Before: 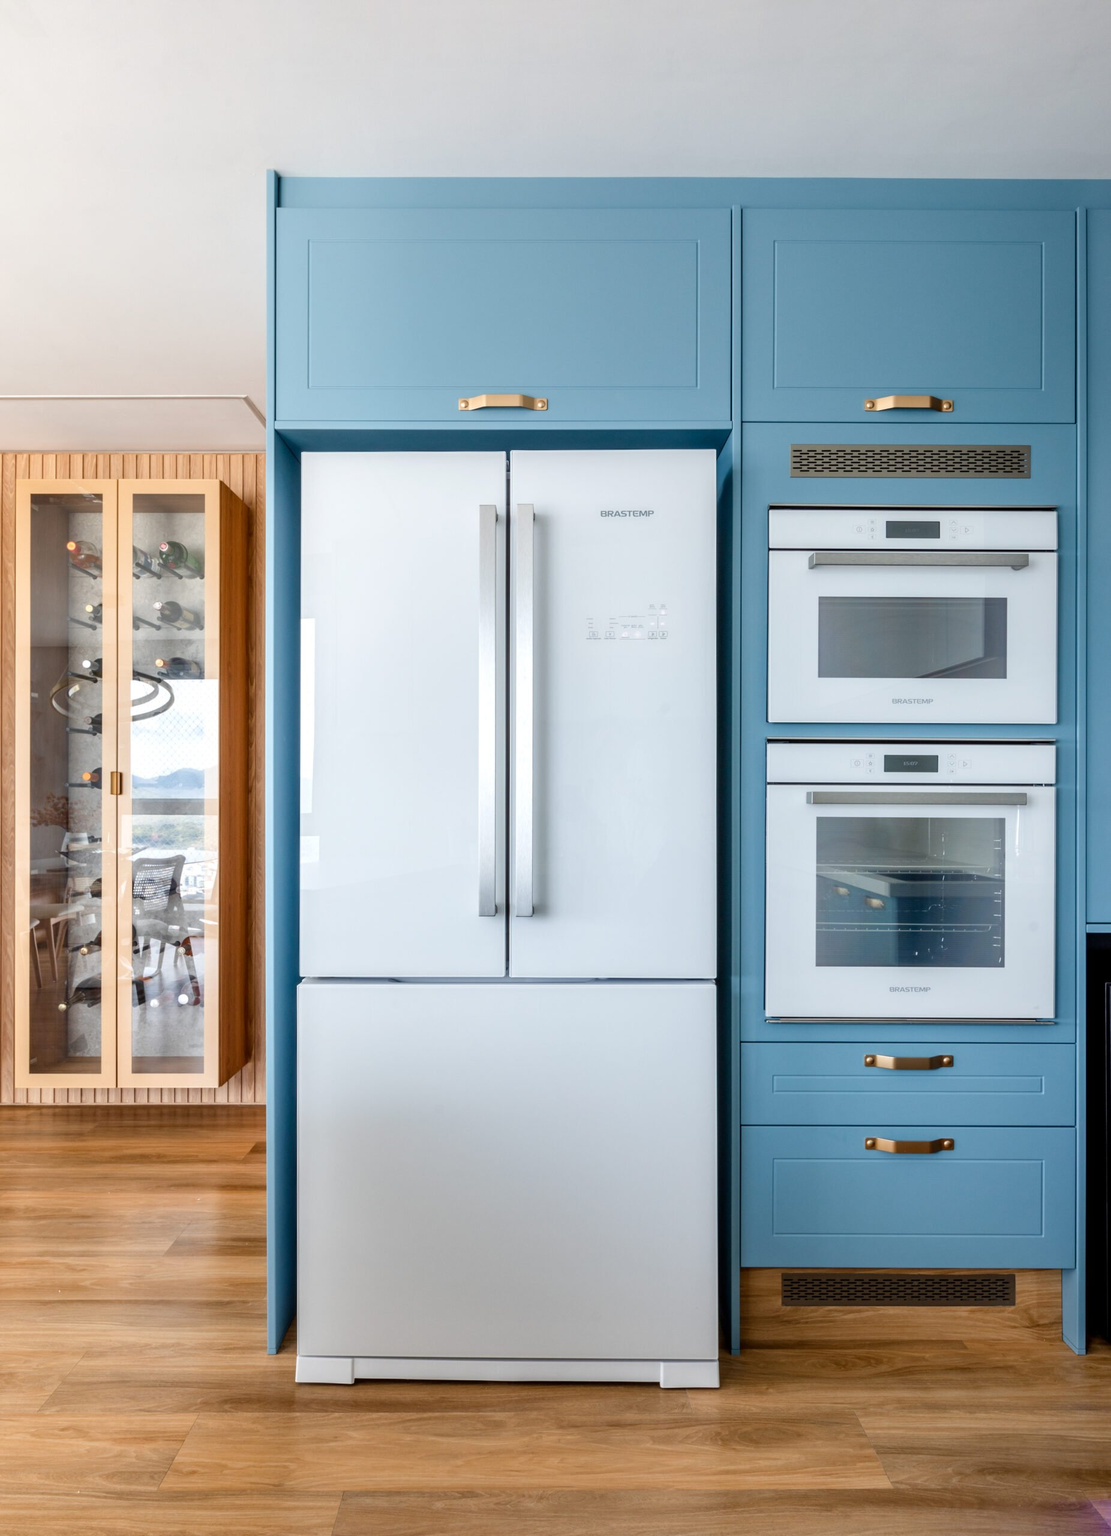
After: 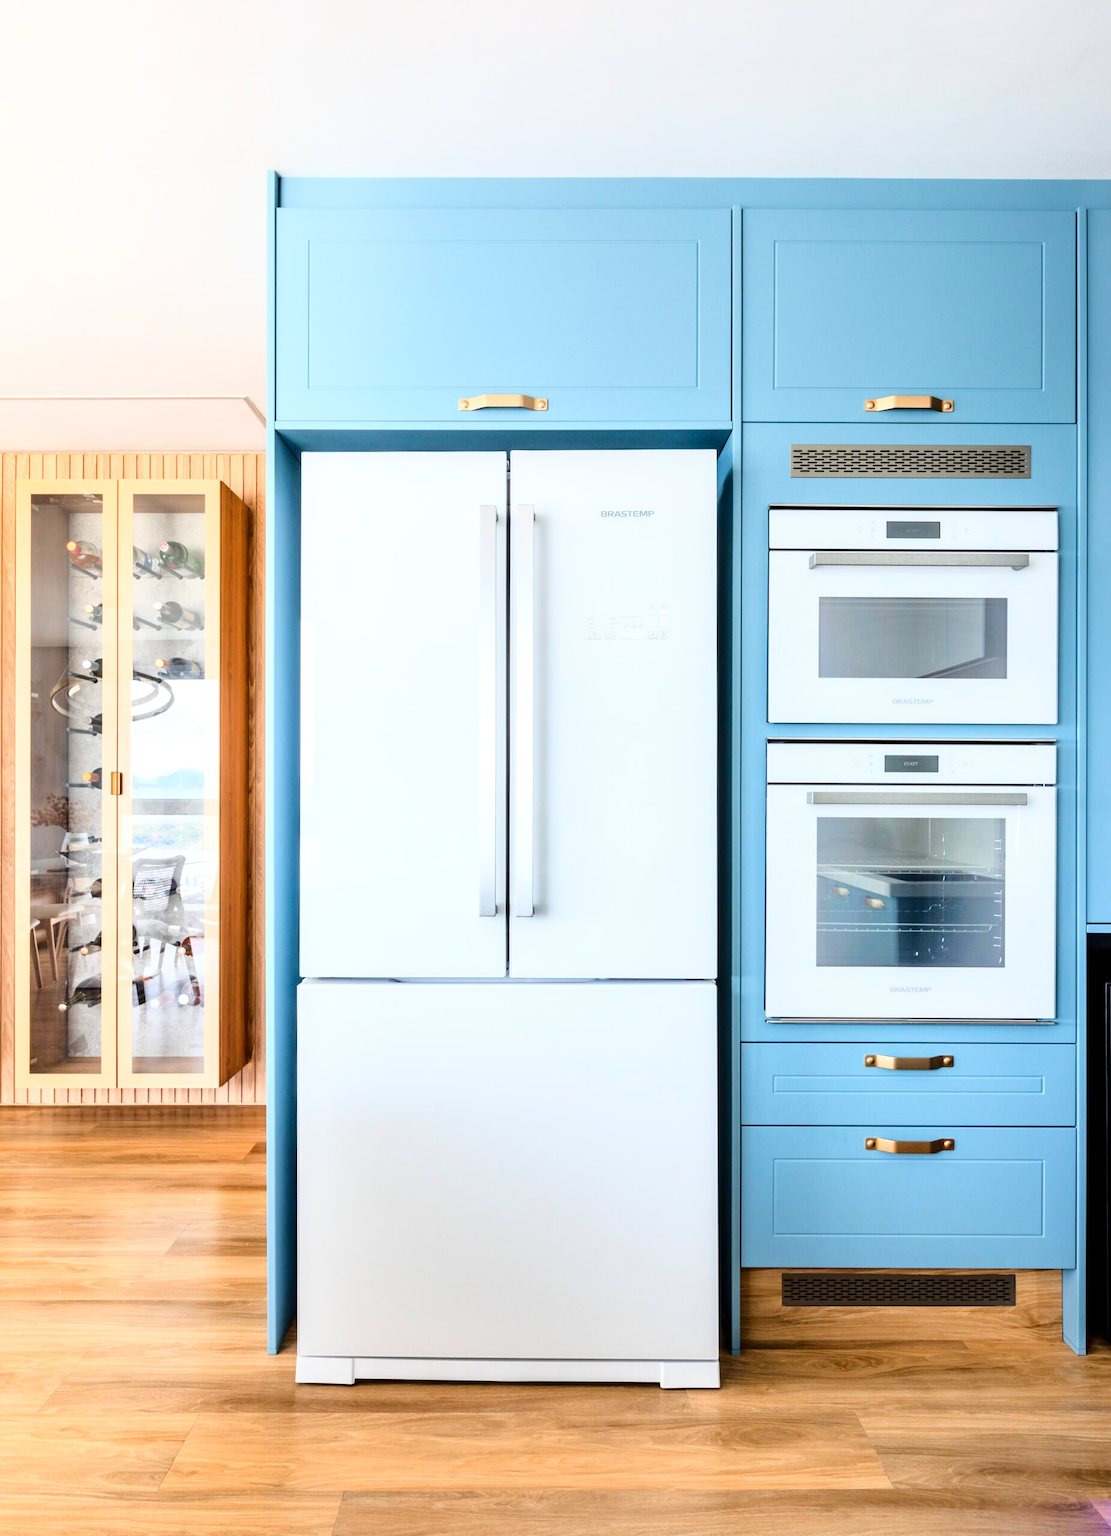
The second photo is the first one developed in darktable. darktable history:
base curve: curves: ch0 [(0, 0) (0.028, 0.03) (0.121, 0.232) (0.46, 0.748) (0.859, 0.968) (1, 1)]
exposure: exposure 0.153 EV, compensate highlight preservation false
